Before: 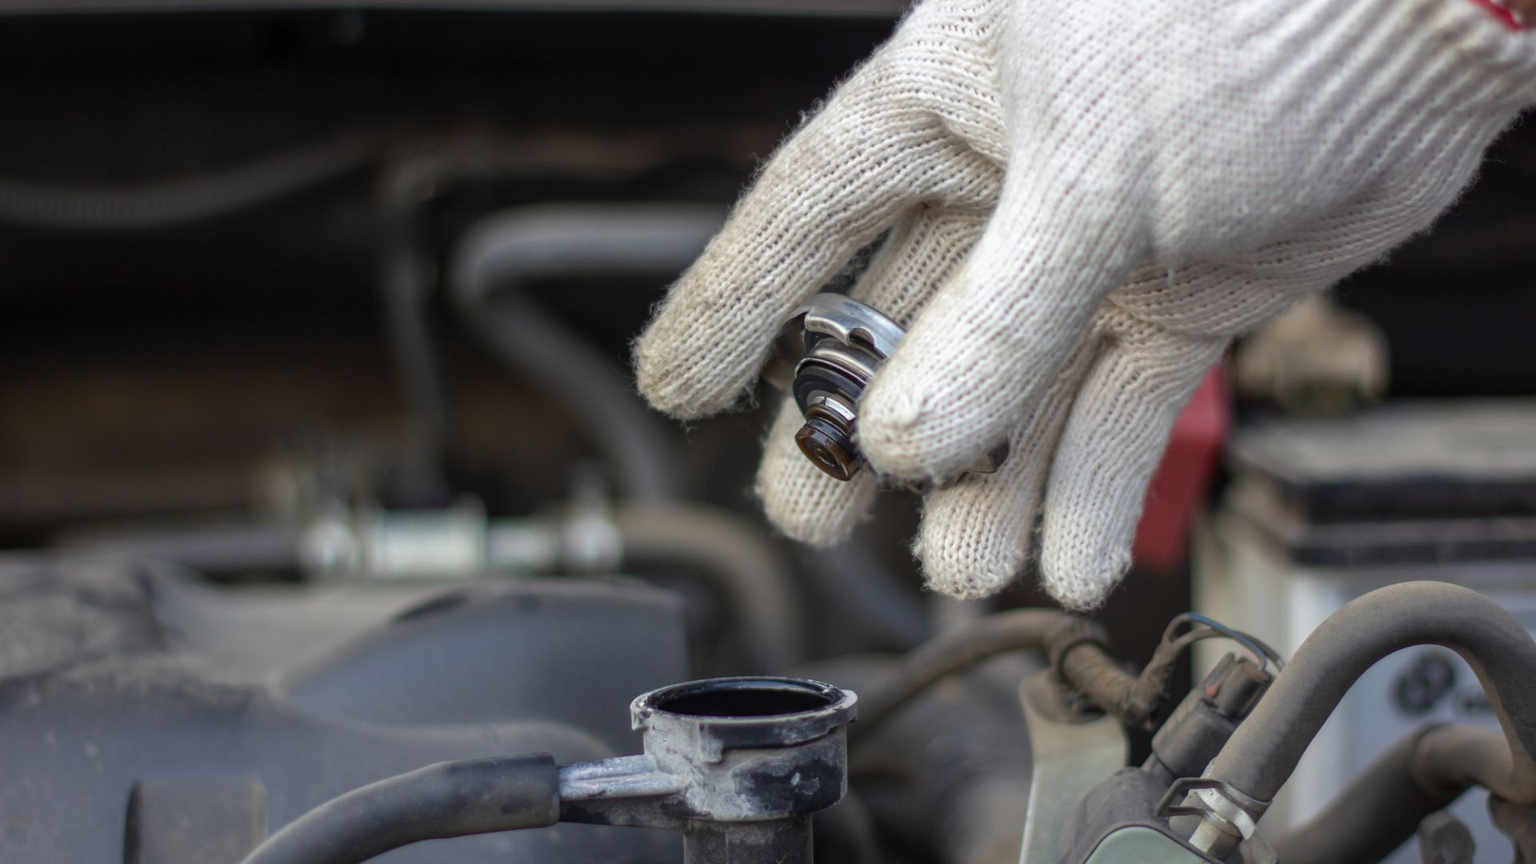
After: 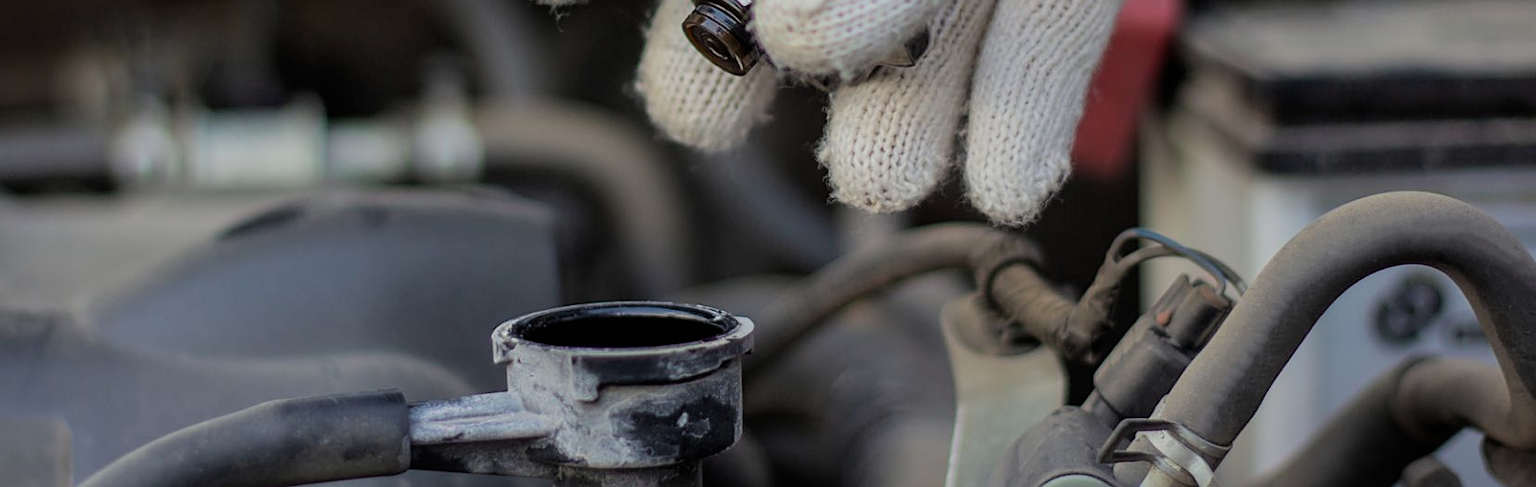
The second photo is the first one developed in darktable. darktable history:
sharpen: on, module defaults
crop and rotate: left 13.306%, top 48.129%, bottom 2.928%
filmic rgb: black relative exposure -7.15 EV, white relative exposure 5.36 EV, hardness 3.02, color science v6 (2022)
